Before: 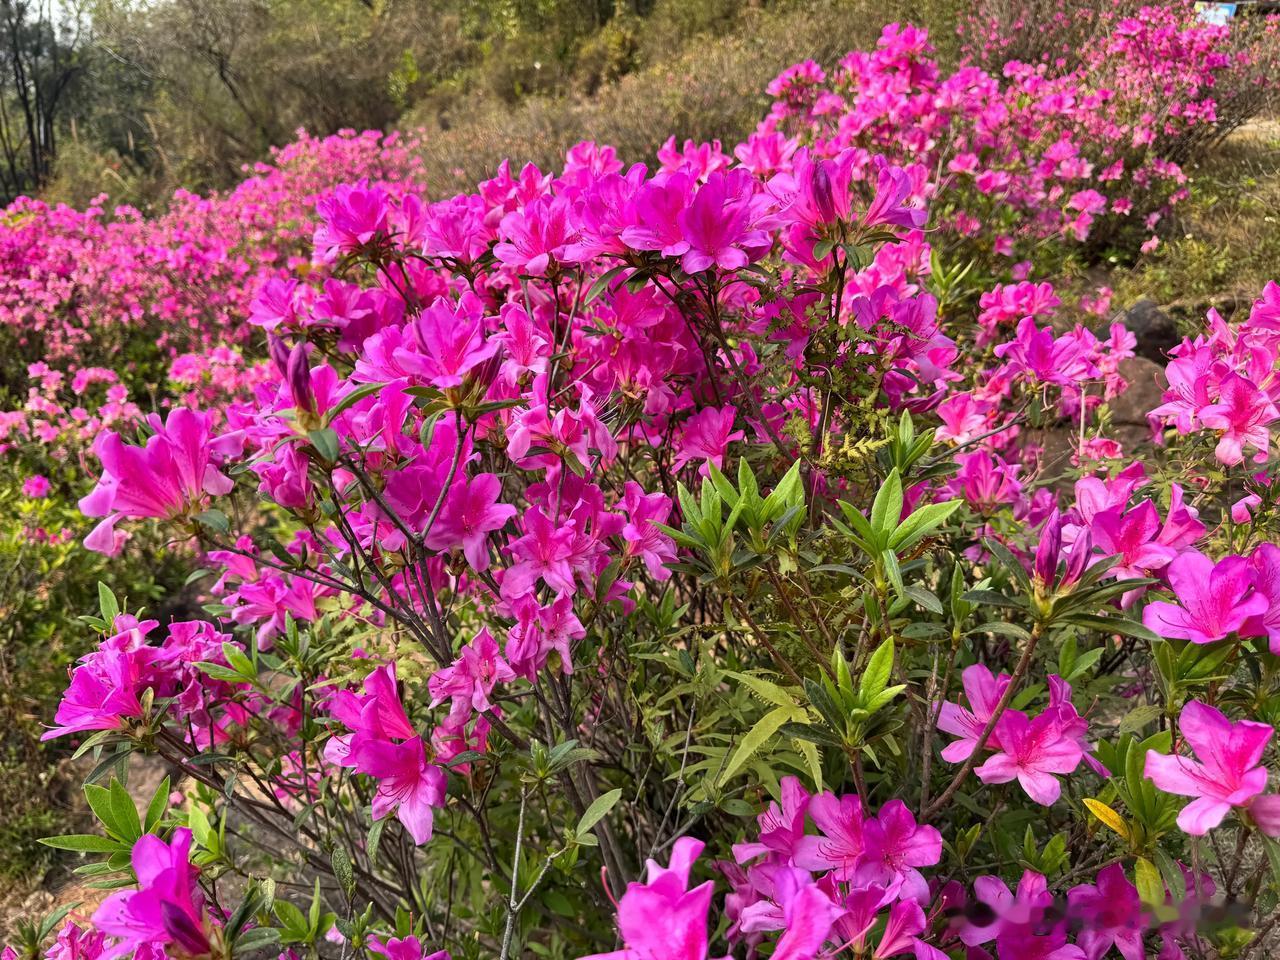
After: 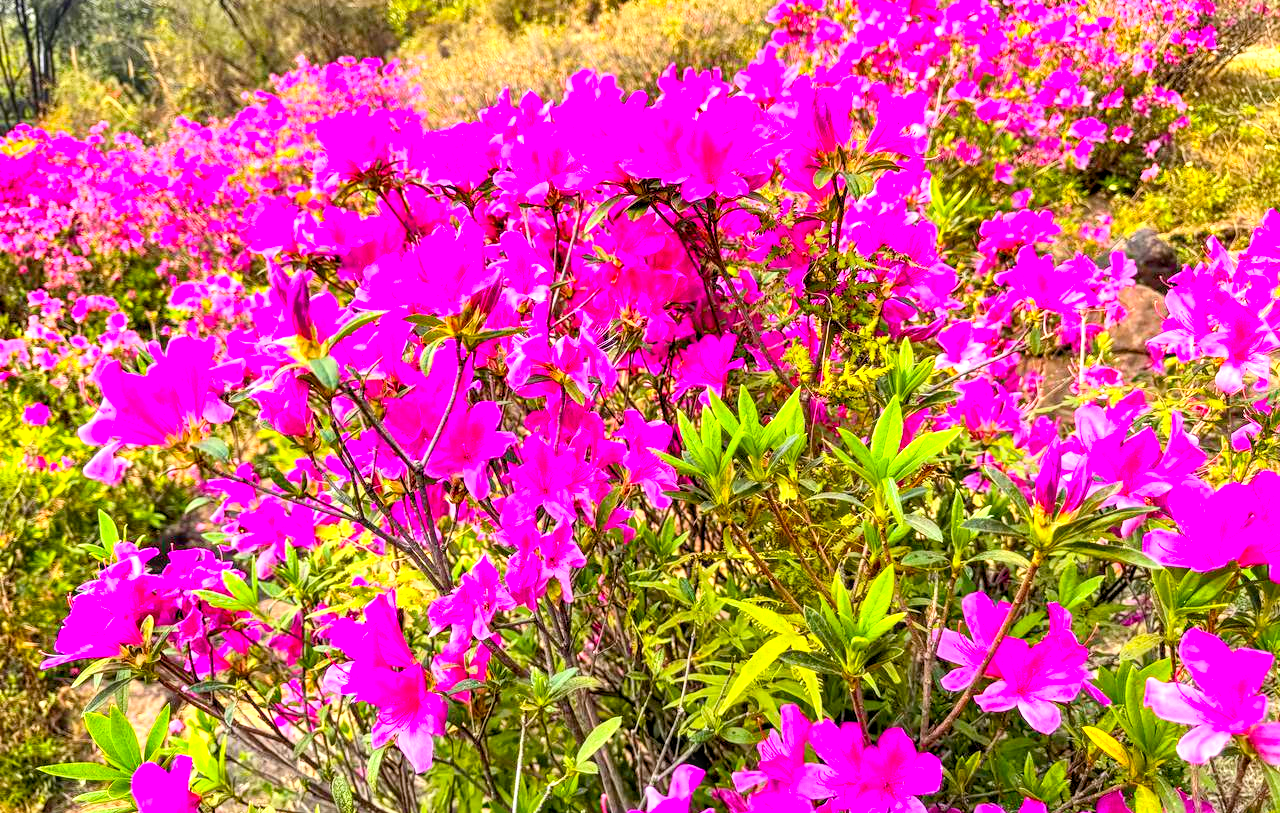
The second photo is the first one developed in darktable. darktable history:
crop: top 7.558%, bottom 7.688%
exposure: black level correction 0, exposure 1.2 EV, compensate exposure bias true, compensate highlight preservation false
local contrast: on, module defaults
color balance rgb: global offset › luminance -0.847%, perceptual saturation grading › global saturation 30.157%, global vibrance 14.227%
contrast brightness saturation: contrast 0.198, brightness 0.156, saturation 0.226
